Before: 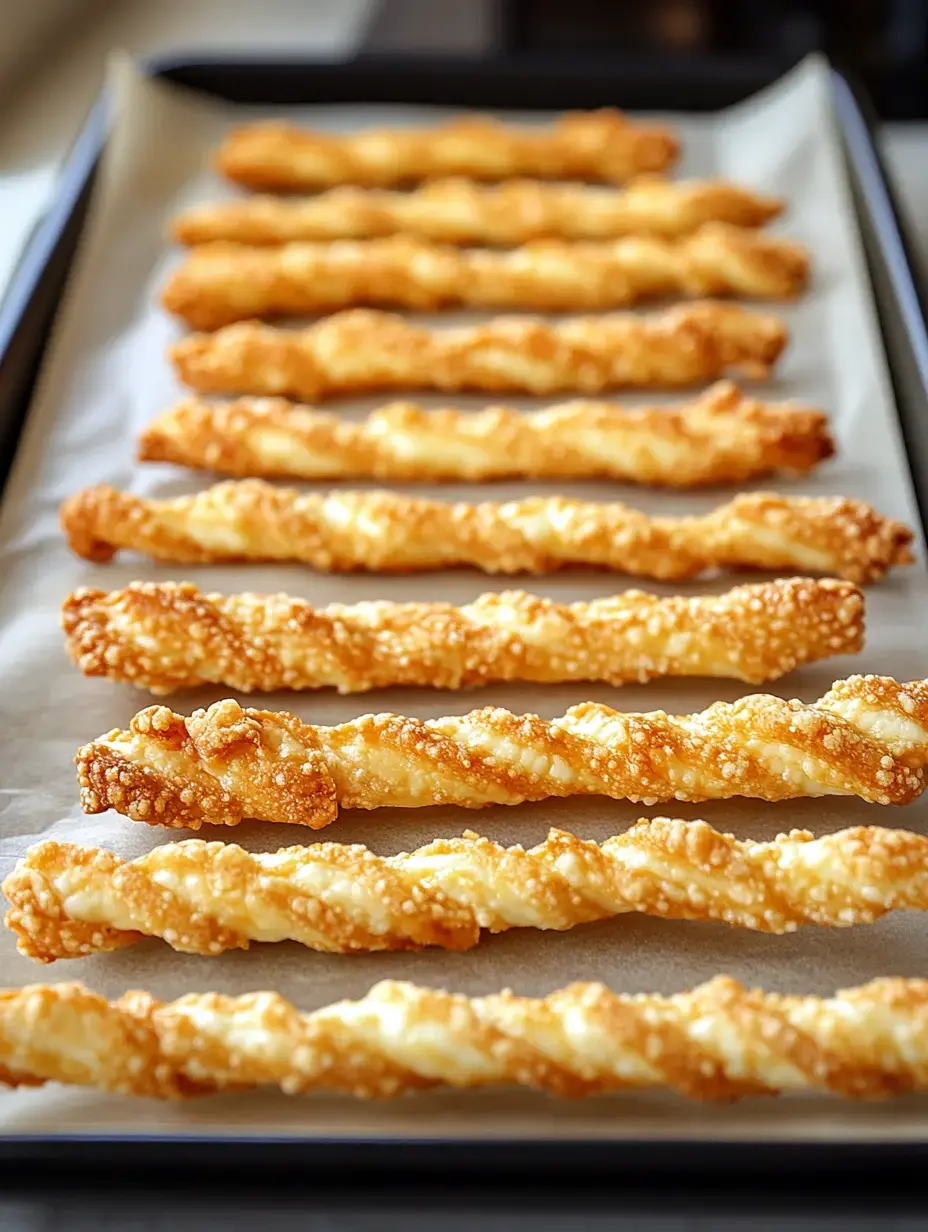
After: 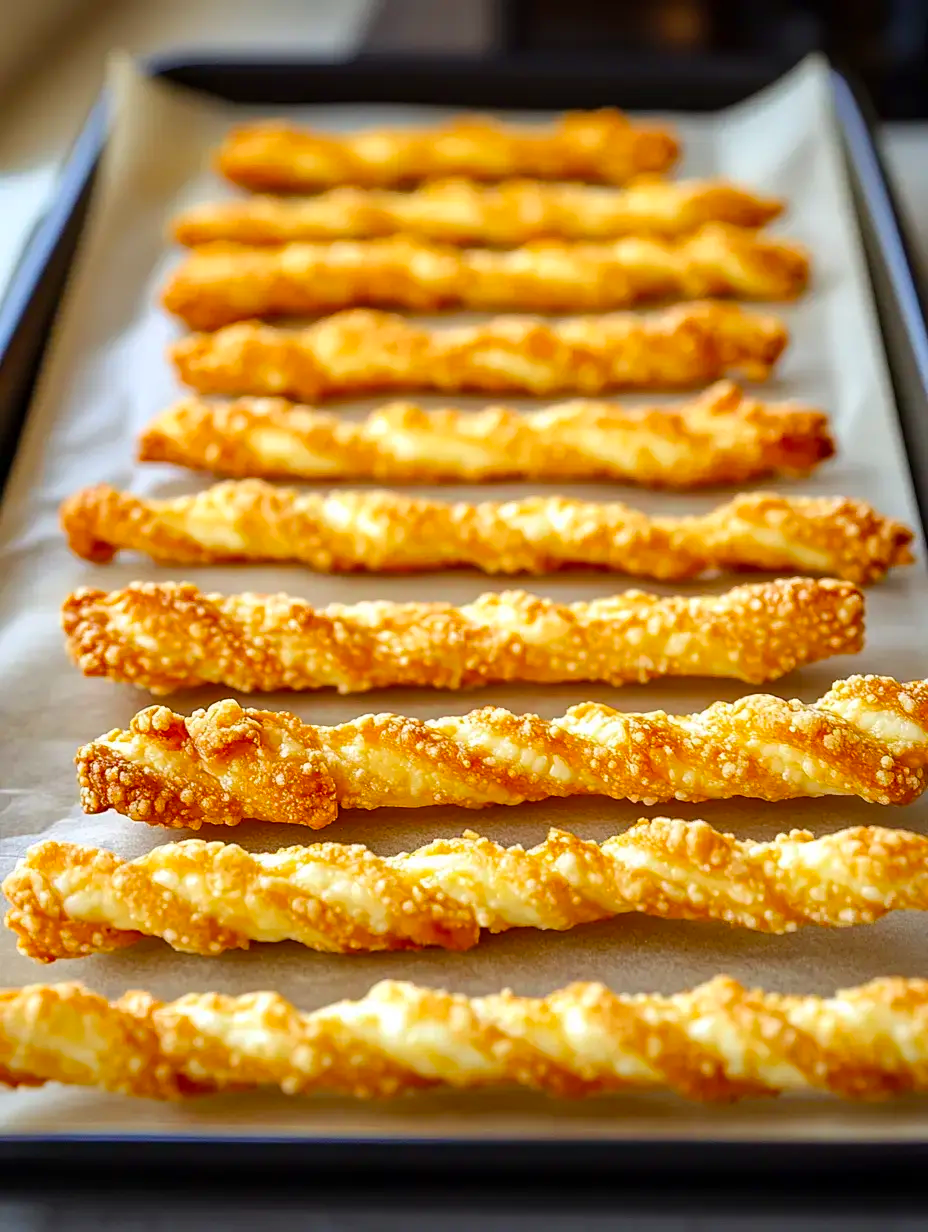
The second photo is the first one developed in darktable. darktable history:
velvia: strength 31.35%, mid-tones bias 0.203
